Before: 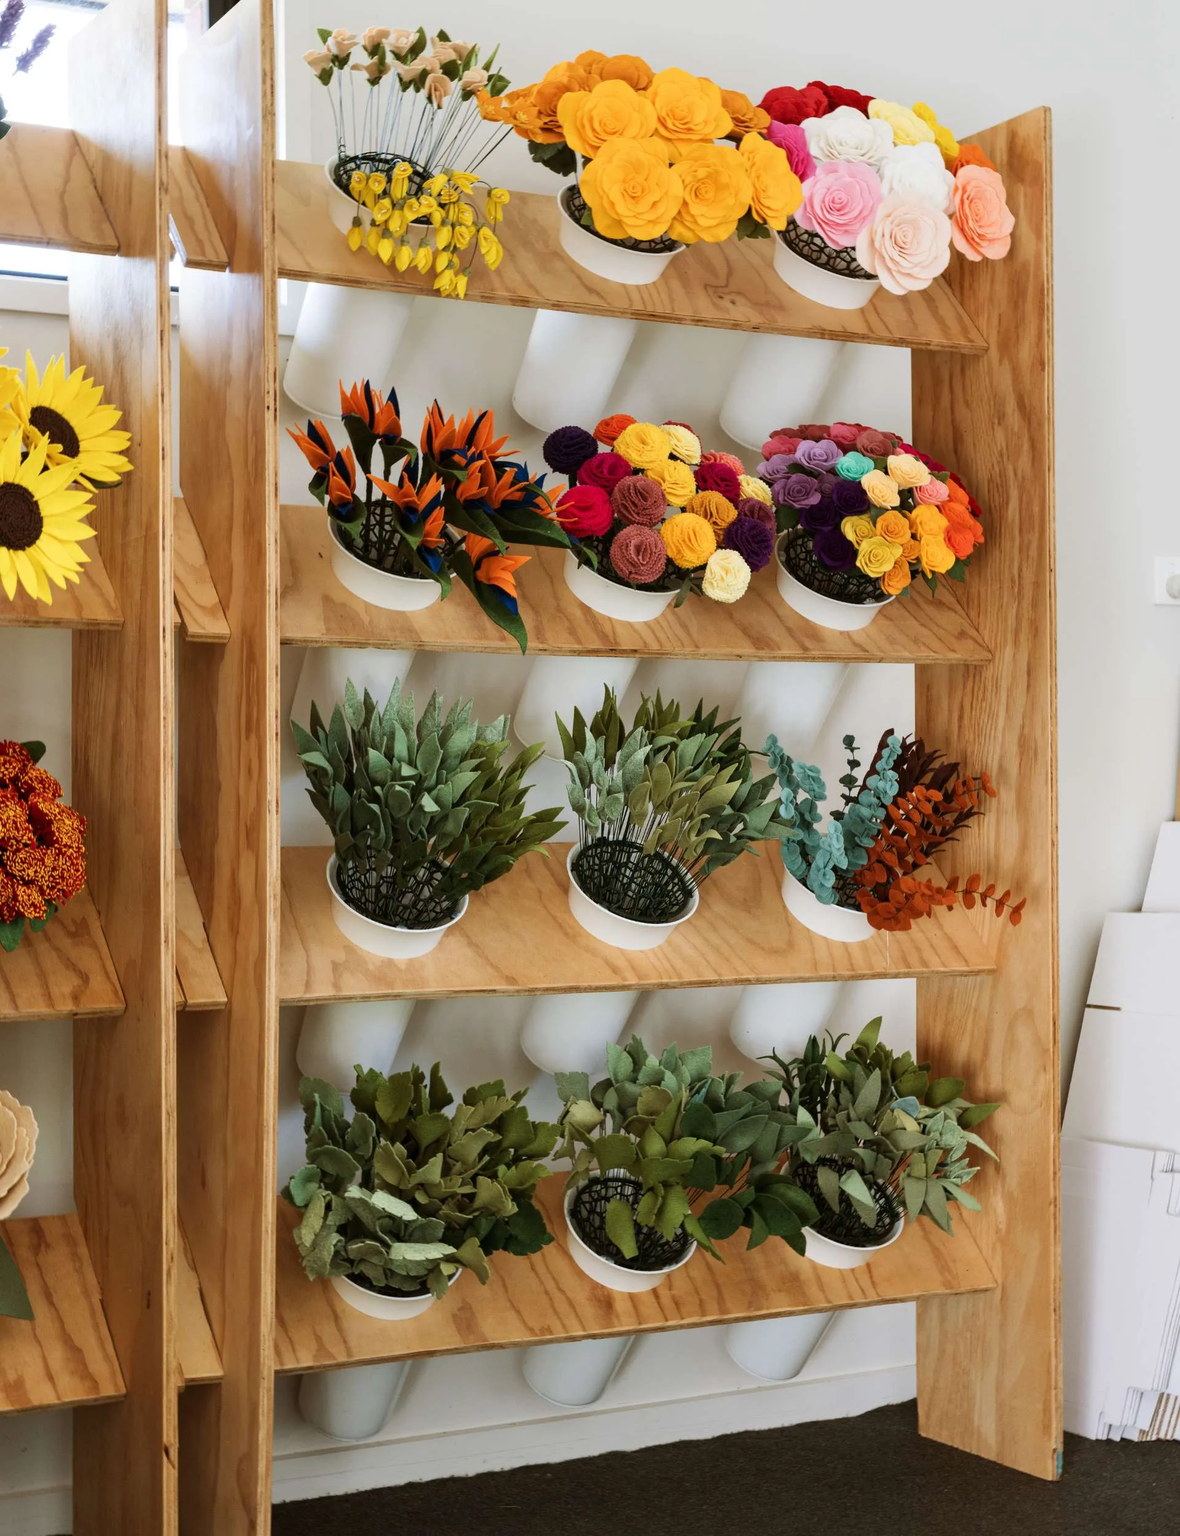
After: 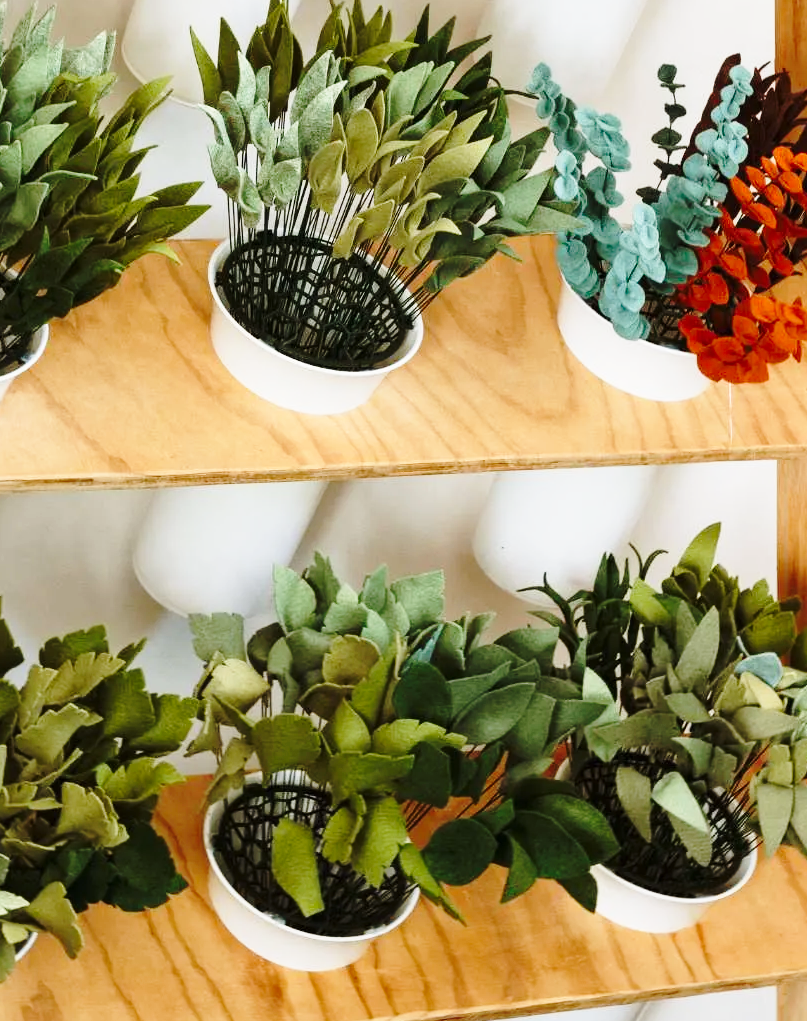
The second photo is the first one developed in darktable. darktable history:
crop: left 37.236%, top 45.32%, right 20.73%, bottom 13.822%
base curve: curves: ch0 [(0, 0) (0.032, 0.037) (0.105, 0.228) (0.435, 0.76) (0.856, 0.983) (1, 1)], exposure shift 0.01, preserve colors none
